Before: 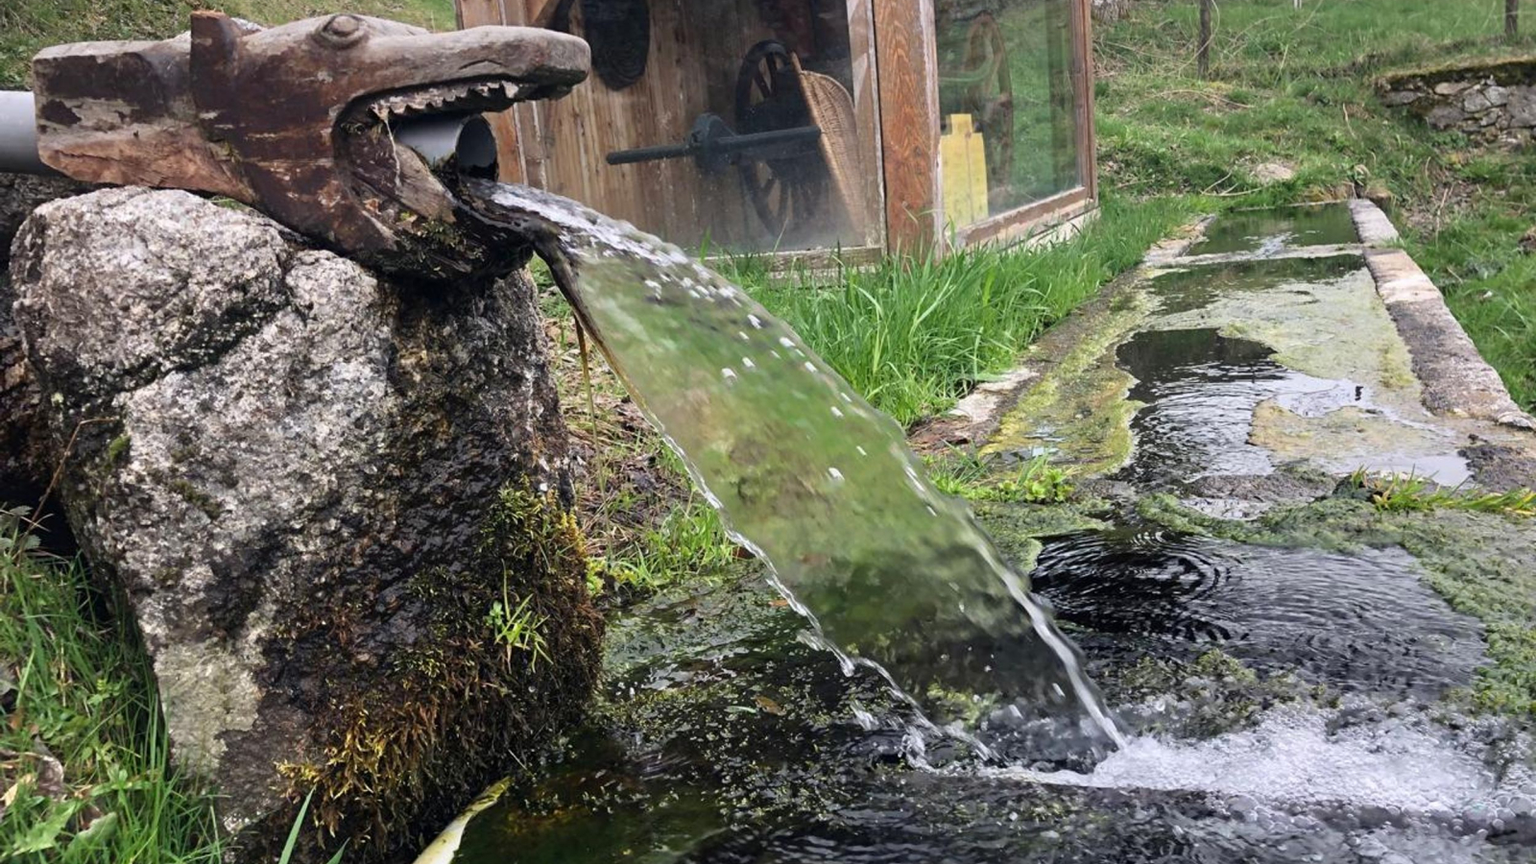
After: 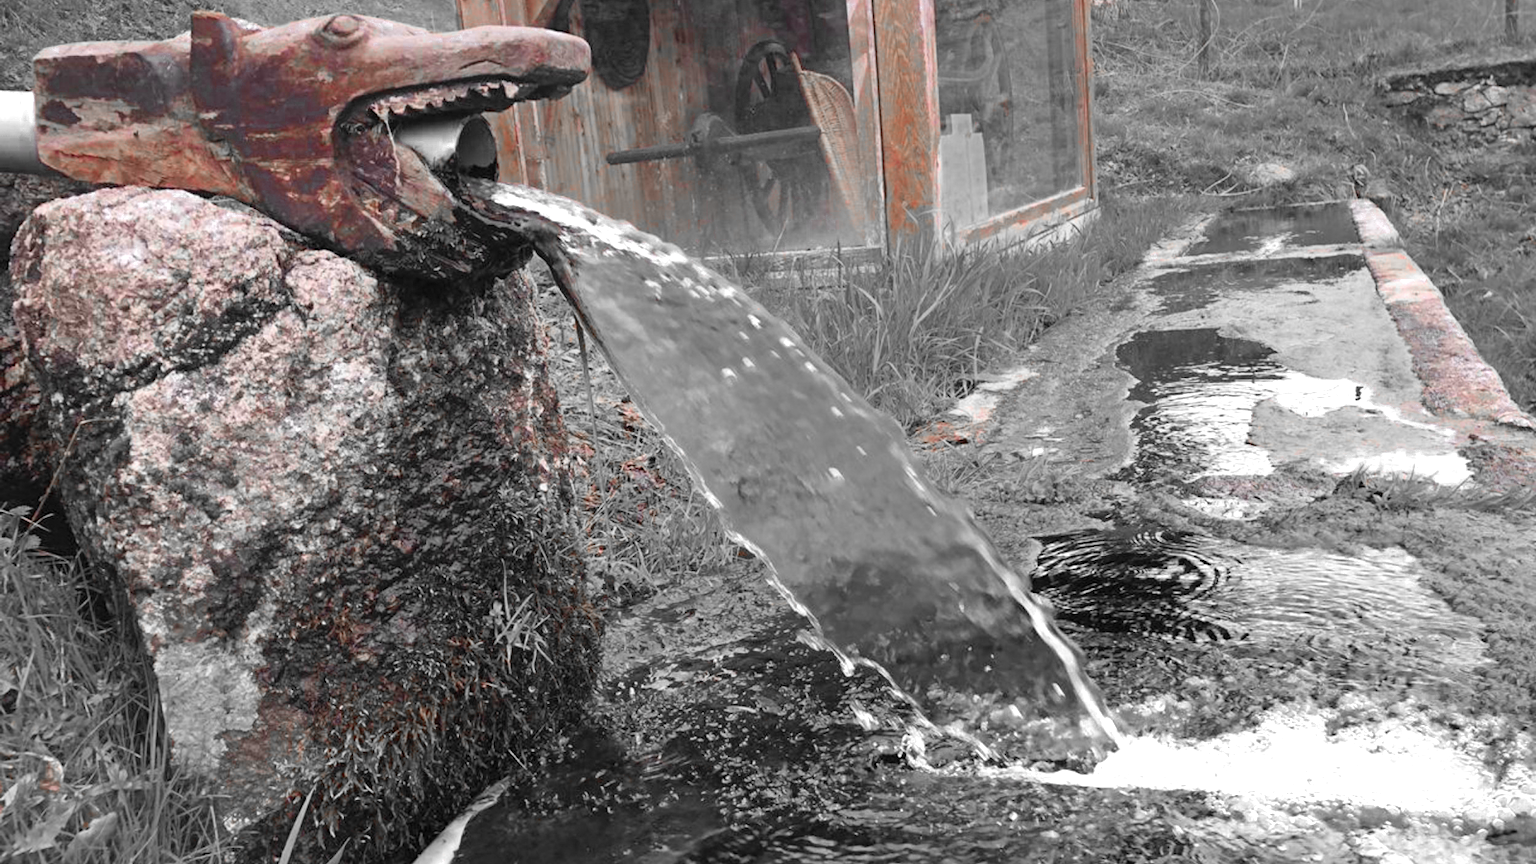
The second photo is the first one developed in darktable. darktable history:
color zones: curves: ch0 [(0, 0.352) (0.143, 0.407) (0.286, 0.386) (0.429, 0.431) (0.571, 0.829) (0.714, 0.853) (0.857, 0.833) (1, 0.352)]; ch1 [(0, 0.604) (0.072, 0.726) (0.096, 0.608) (0.205, 0.007) (0.571, -0.006) (0.839, -0.013) (0.857, -0.012) (1, 0.604)]
contrast brightness saturation: contrast 0.07, brightness 0.18, saturation 0.412
